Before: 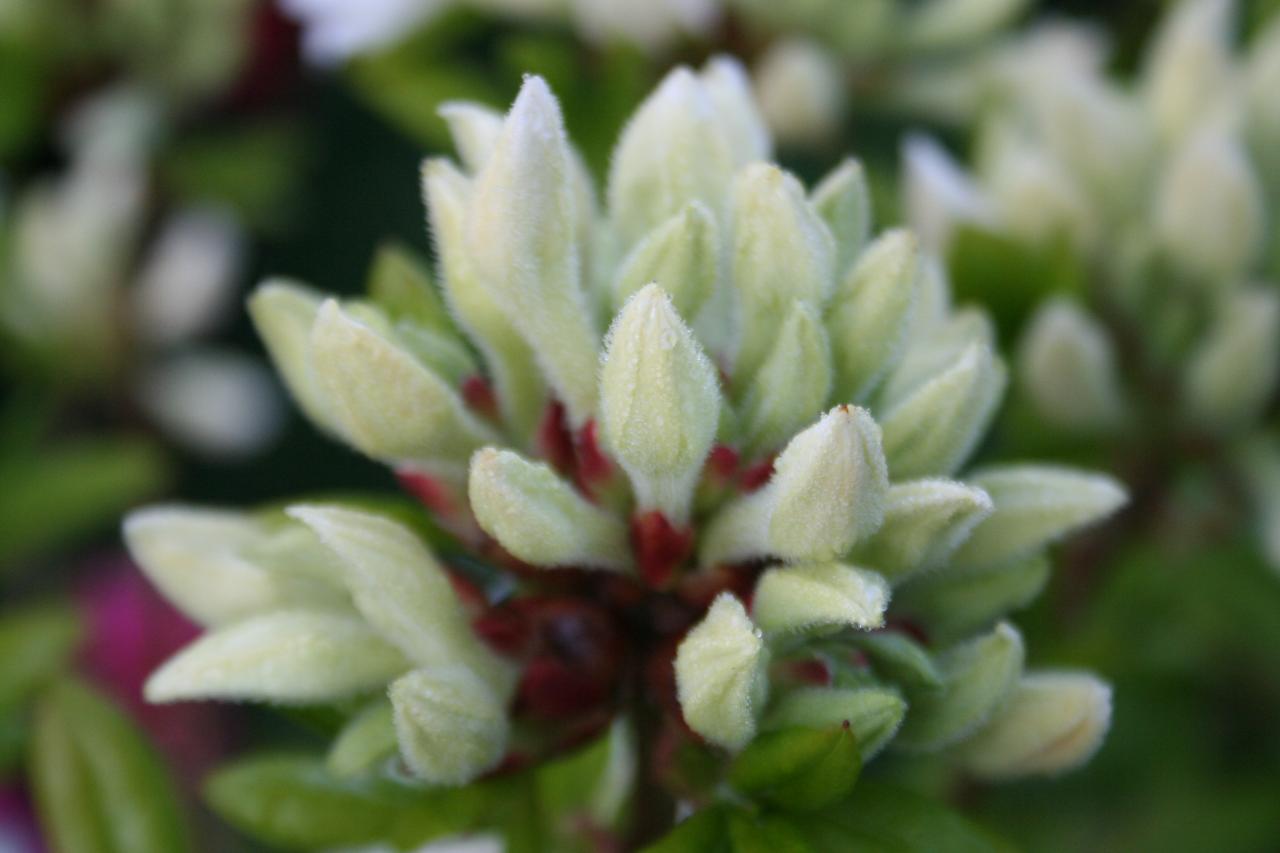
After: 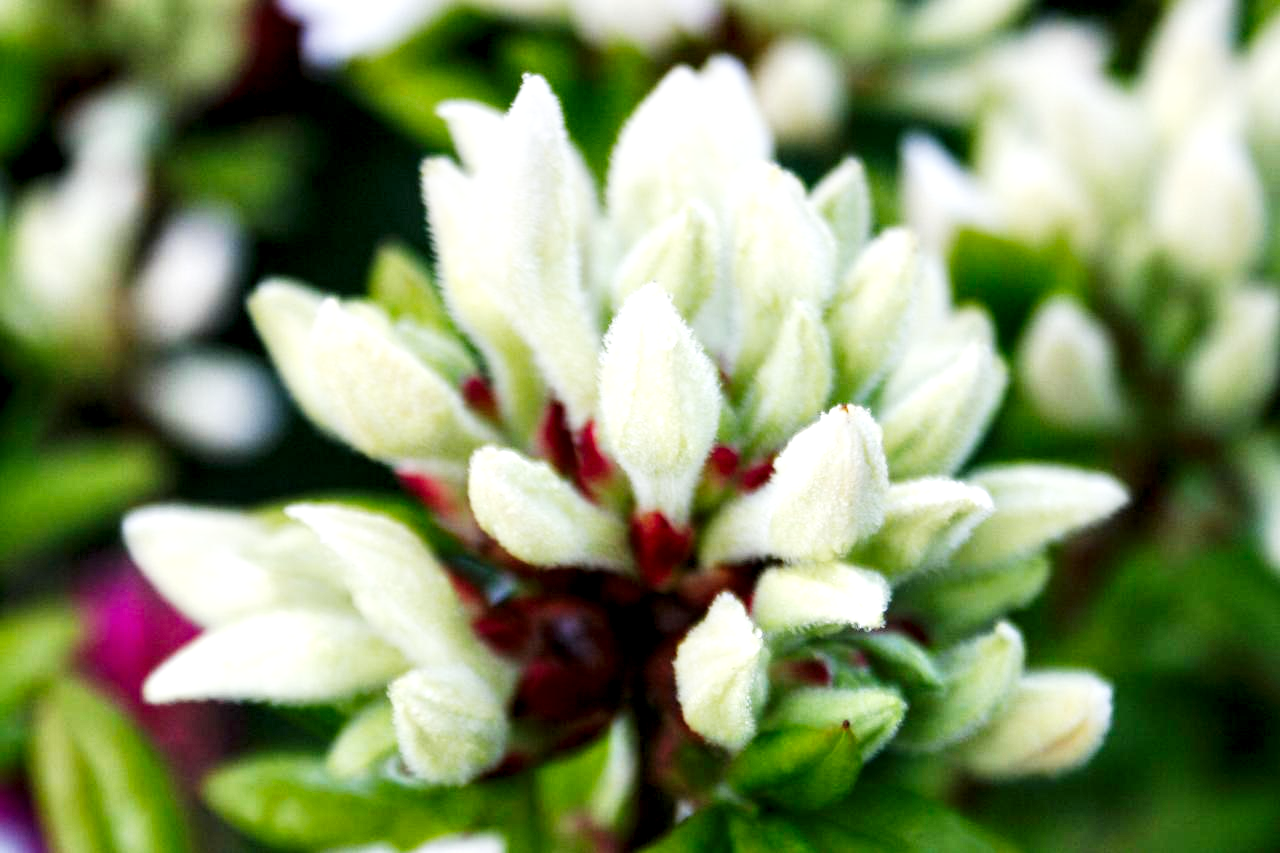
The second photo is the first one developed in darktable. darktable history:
base curve: curves: ch0 [(0, 0) (0.007, 0.004) (0.027, 0.03) (0.046, 0.07) (0.207, 0.54) (0.442, 0.872) (0.673, 0.972) (1, 1)], preserve colors none
local contrast: detail 135%, midtone range 0.75
shadows and highlights: shadows 25, highlights -25
